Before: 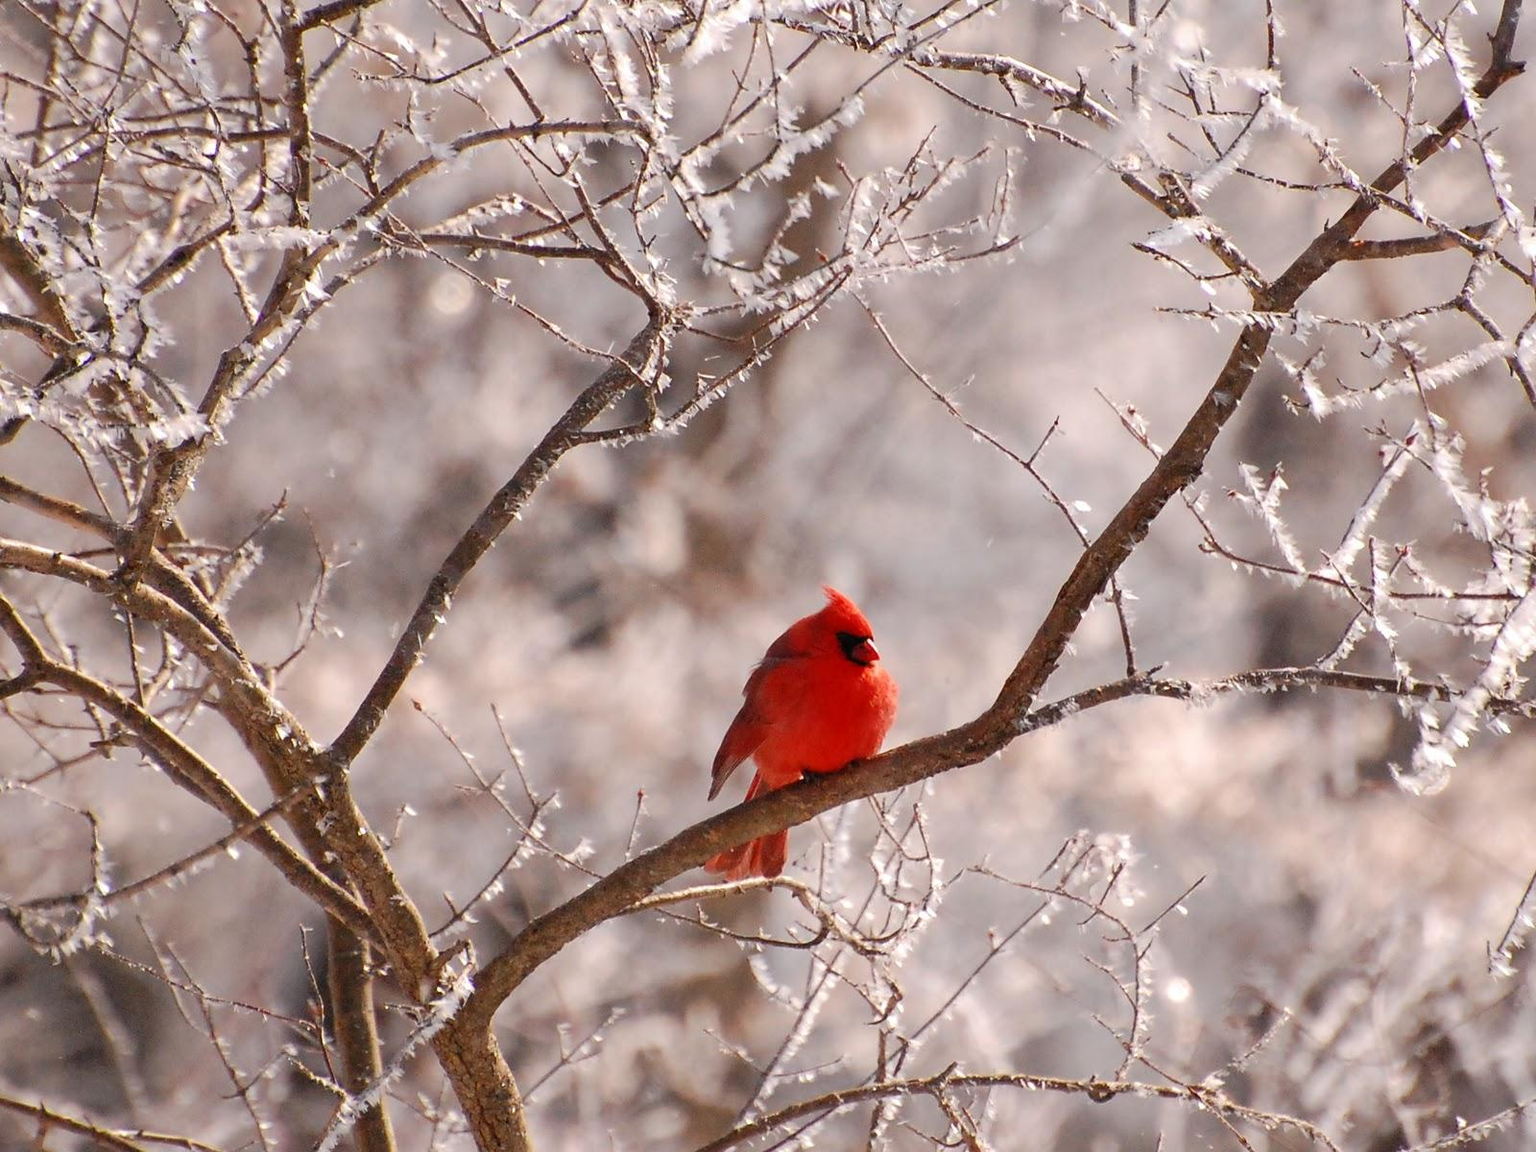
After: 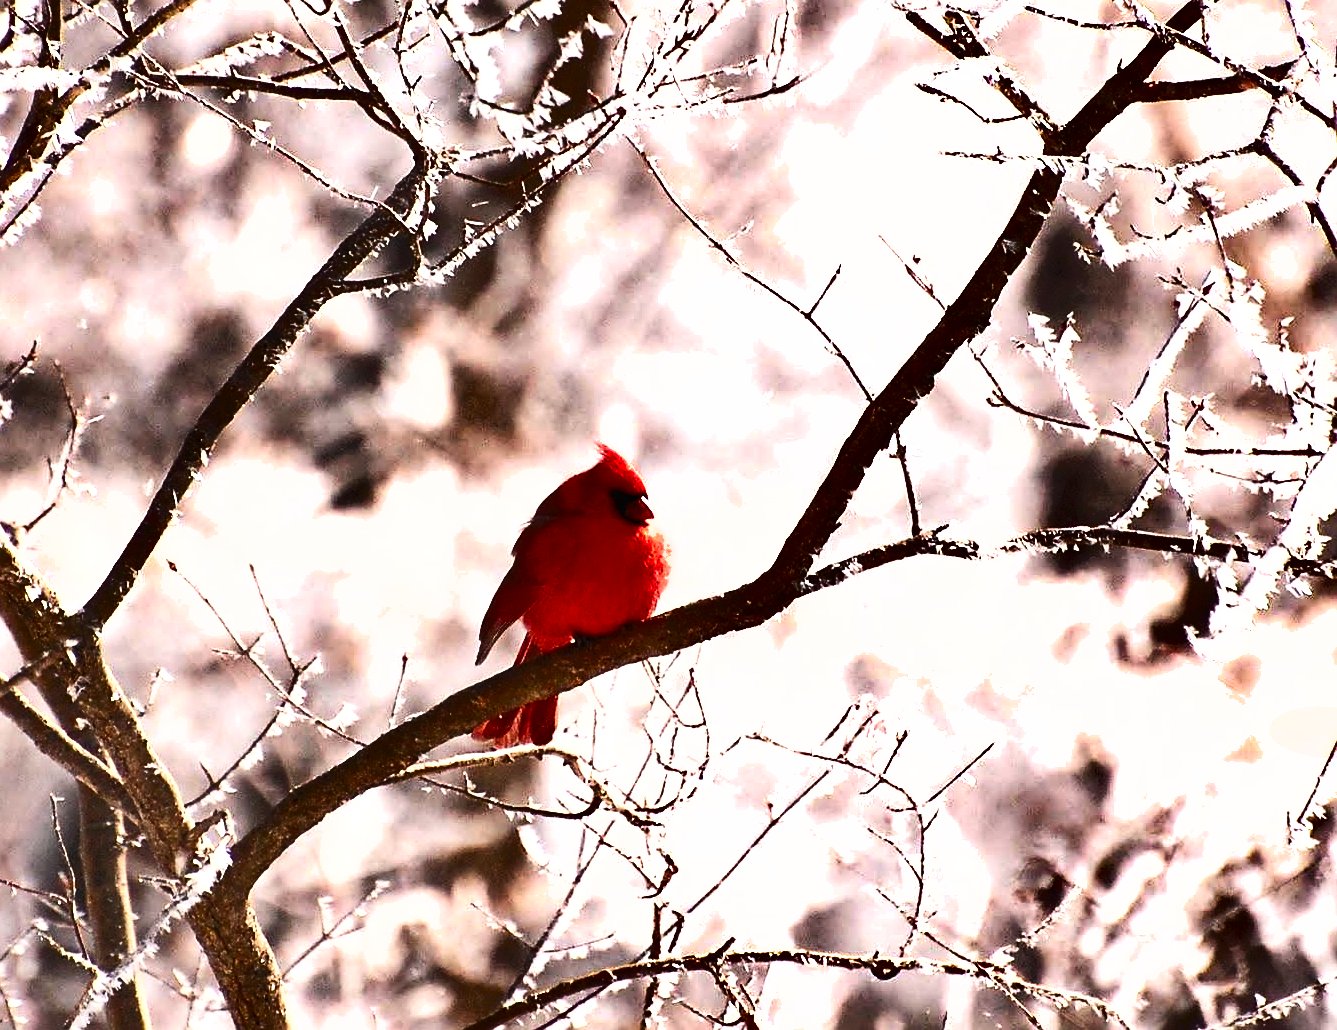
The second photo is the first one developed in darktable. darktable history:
crop: left 16.433%, top 14.164%
exposure: exposure 0.495 EV, compensate highlight preservation false
sharpen: on, module defaults
tone equalizer: -8 EV -0.761 EV, -7 EV -0.677 EV, -6 EV -0.571 EV, -5 EV -0.375 EV, -3 EV 0.376 EV, -2 EV 0.6 EV, -1 EV 0.691 EV, +0 EV 0.77 EV, mask exposure compensation -0.491 EV
contrast equalizer: y [[0.5, 0.542, 0.583, 0.625, 0.667, 0.708], [0.5 ×6], [0.5 ×6], [0 ×6], [0 ×6]], mix -0.182
contrast brightness saturation: contrast 0.196, brightness 0.196, saturation 0.798
shadows and highlights: shadows 24.2, highlights -79.84, soften with gaussian
color correction: highlights b* 0.055, saturation 0.468
